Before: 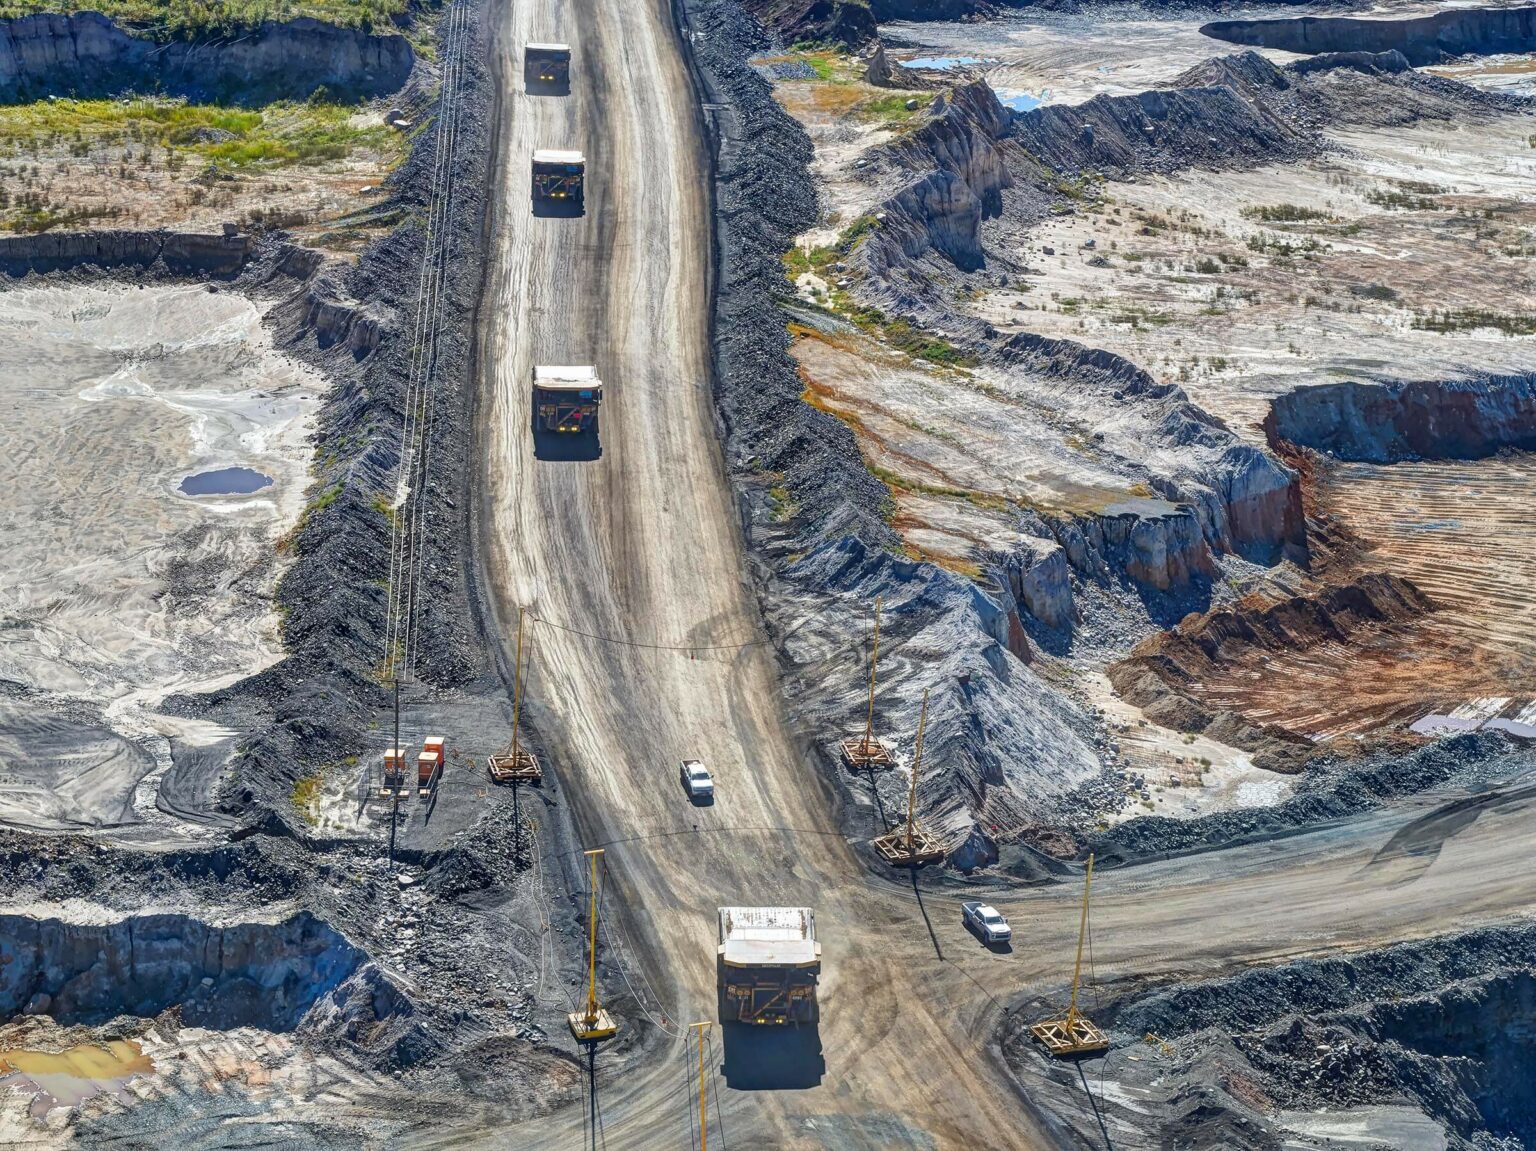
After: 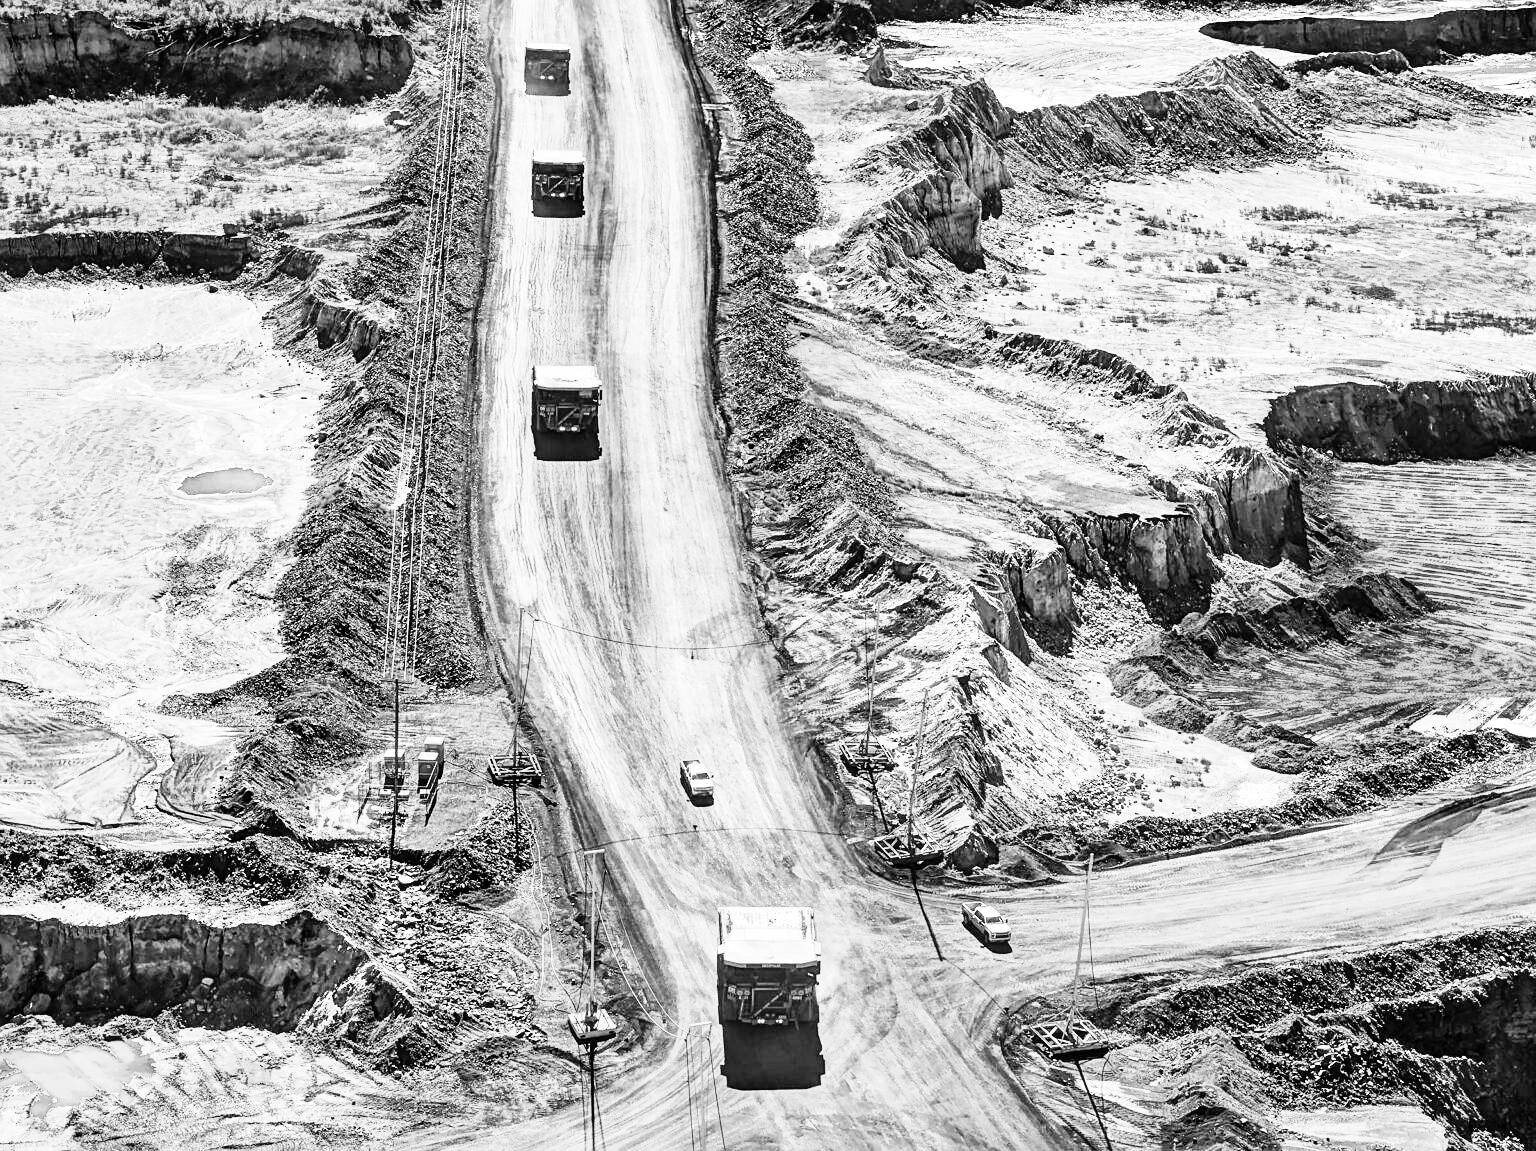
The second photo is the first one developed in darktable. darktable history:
color balance rgb: shadows lift › chroma 1%, shadows lift › hue 113°, highlights gain › chroma 0.2%, highlights gain › hue 333°, perceptual saturation grading › global saturation 20%, perceptual saturation grading › highlights -25%, perceptual saturation grading › shadows 25%, contrast -10%
color zones: curves: ch0 [(0, 0.5) (0.125, 0.4) (0.25, 0.5) (0.375, 0.4) (0.5, 0.4) (0.625, 0.6) (0.75, 0.6) (0.875, 0.5)]; ch1 [(0, 0.4) (0.125, 0.5) (0.25, 0.4) (0.375, 0.4) (0.5, 0.4) (0.625, 0.4) (0.75, 0.5) (0.875, 0.4)]; ch2 [(0, 0.6) (0.125, 0.5) (0.25, 0.5) (0.375, 0.6) (0.5, 0.6) (0.625, 0.5) (0.75, 0.5) (0.875, 0.5)]
denoise (profiled): strength 1.2, preserve shadows 0, a [-1, 0, 0], y [[0.5 ×7] ×4, [0 ×7], [0.5 ×7]], compensate highlight preservation false
monochrome: on, module defaults
rgb curve: curves: ch0 [(0, 0) (0.21, 0.15) (0.24, 0.21) (0.5, 0.75) (0.75, 0.96) (0.89, 0.99) (1, 1)]; ch1 [(0, 0.02) (0.21, 0.13) (0.25, 0.2) (0.5, 0.67) (0.75, 0.9) (0.89, 0.97) (1, 1)]; ch2 [(0, 0.02) (0.21, 0.13) (0.25, 0.2) (0.5, 0.67) (0.75, 0.9) (0.89, 0.97) (1, 1)], compensate middle gray true
sharpen: amount 0.2
contrast equalizer: octaves 7, y [[0.6 ×6], [0.55 ×6], [0 ×6], [0 ×6], [0 ×6]], mix 0.15
